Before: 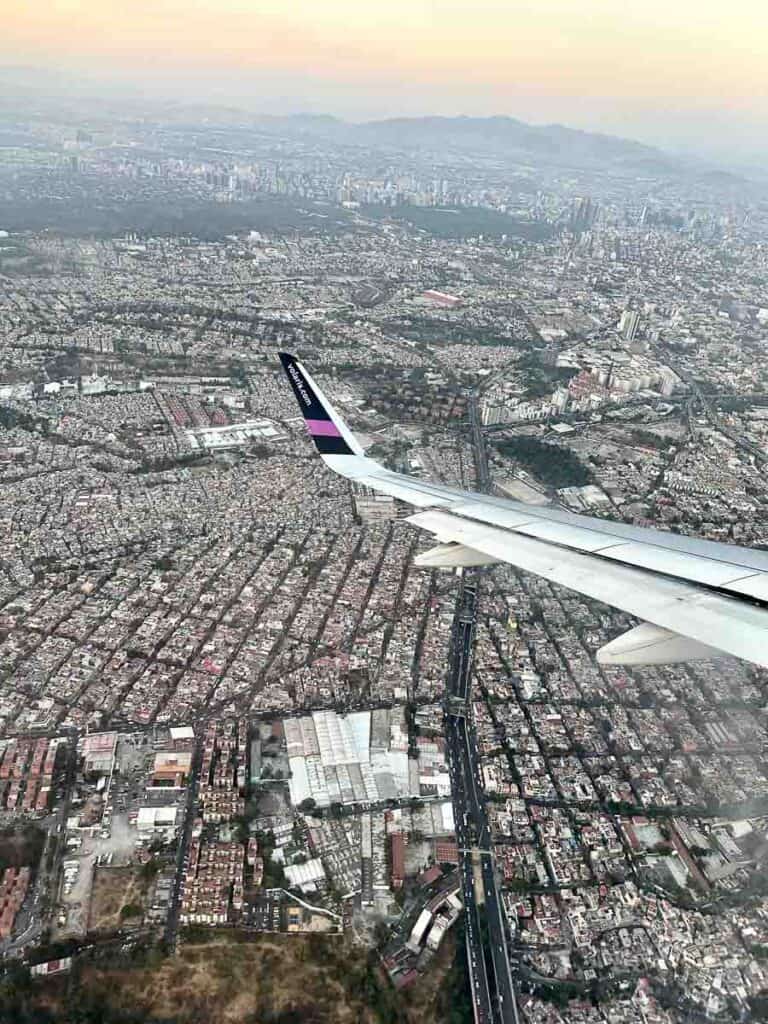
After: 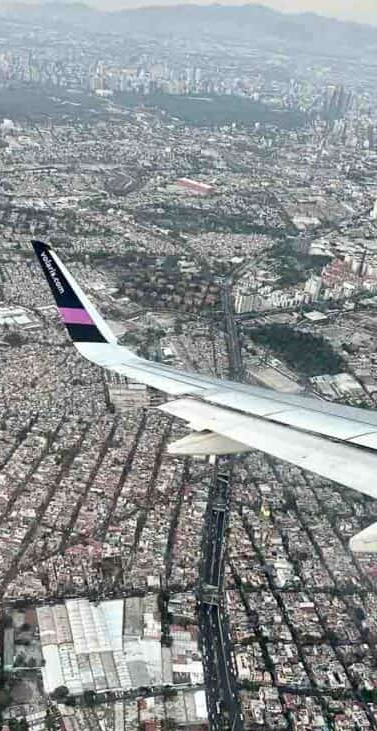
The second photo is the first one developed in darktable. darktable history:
crop: left 32.232%, top 10.972%, right 18.649%, bottom 17.549%
